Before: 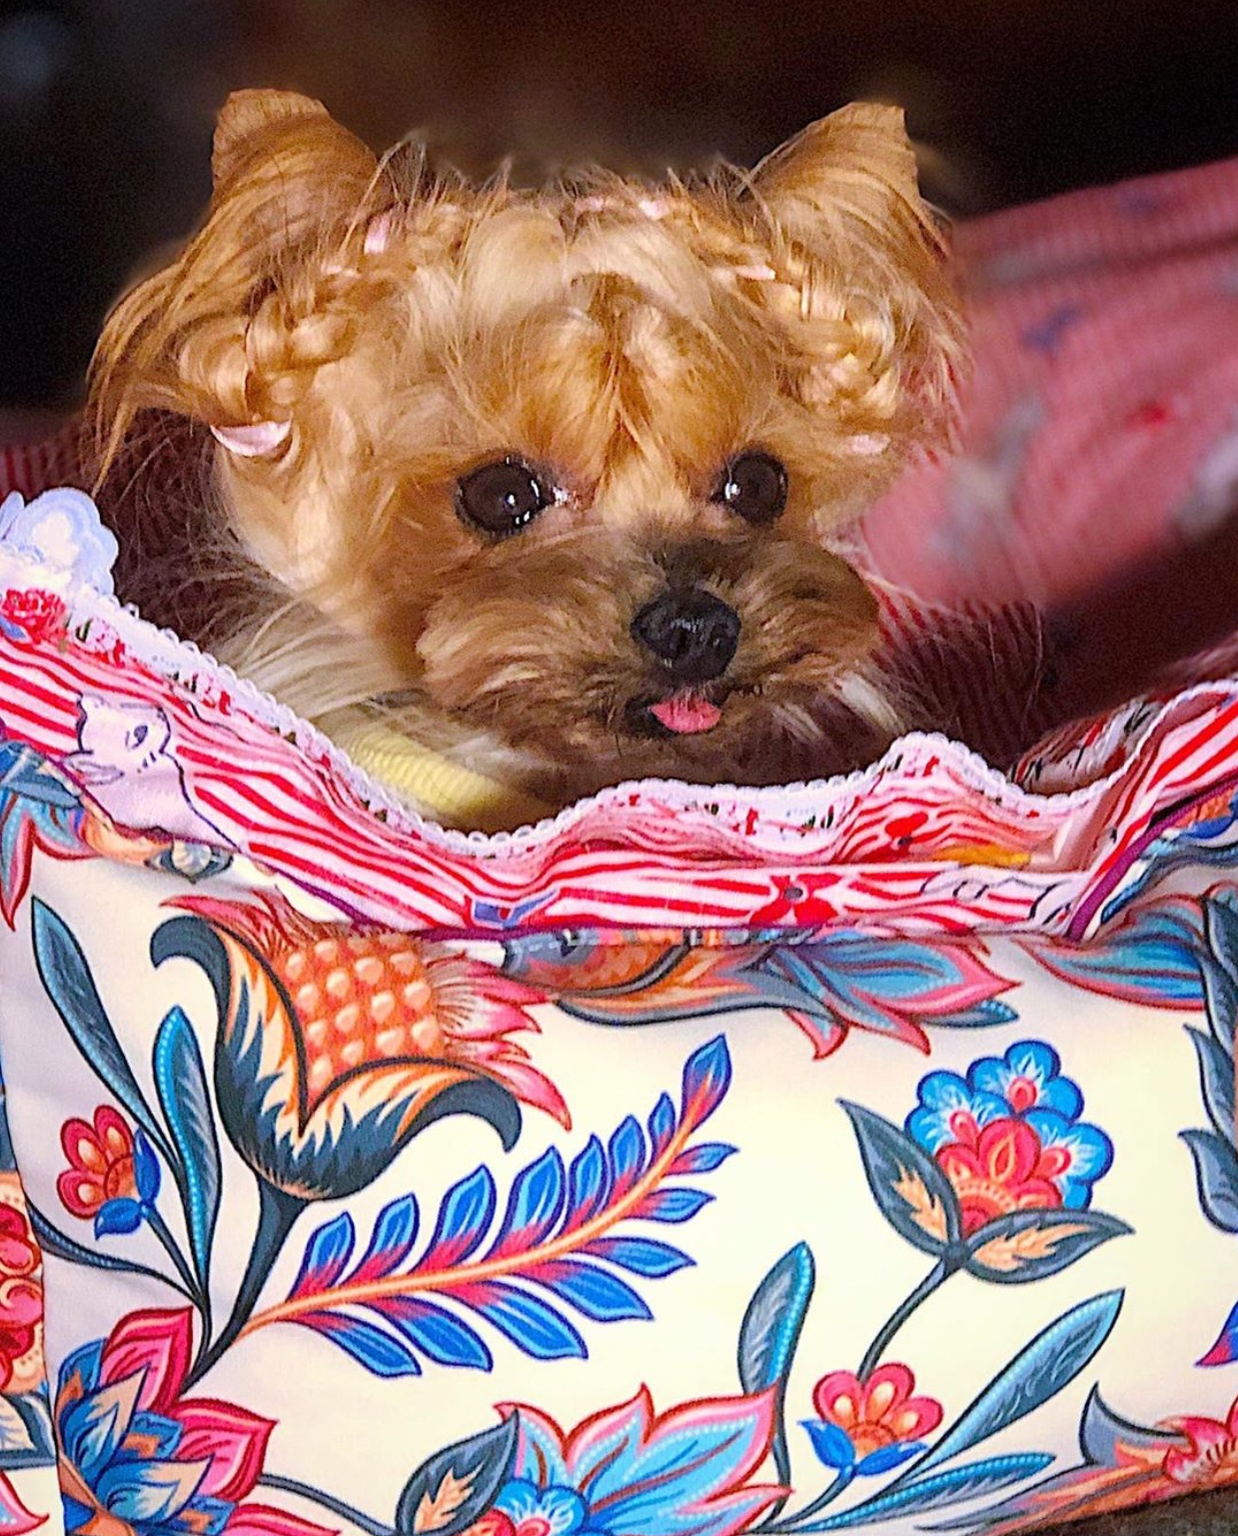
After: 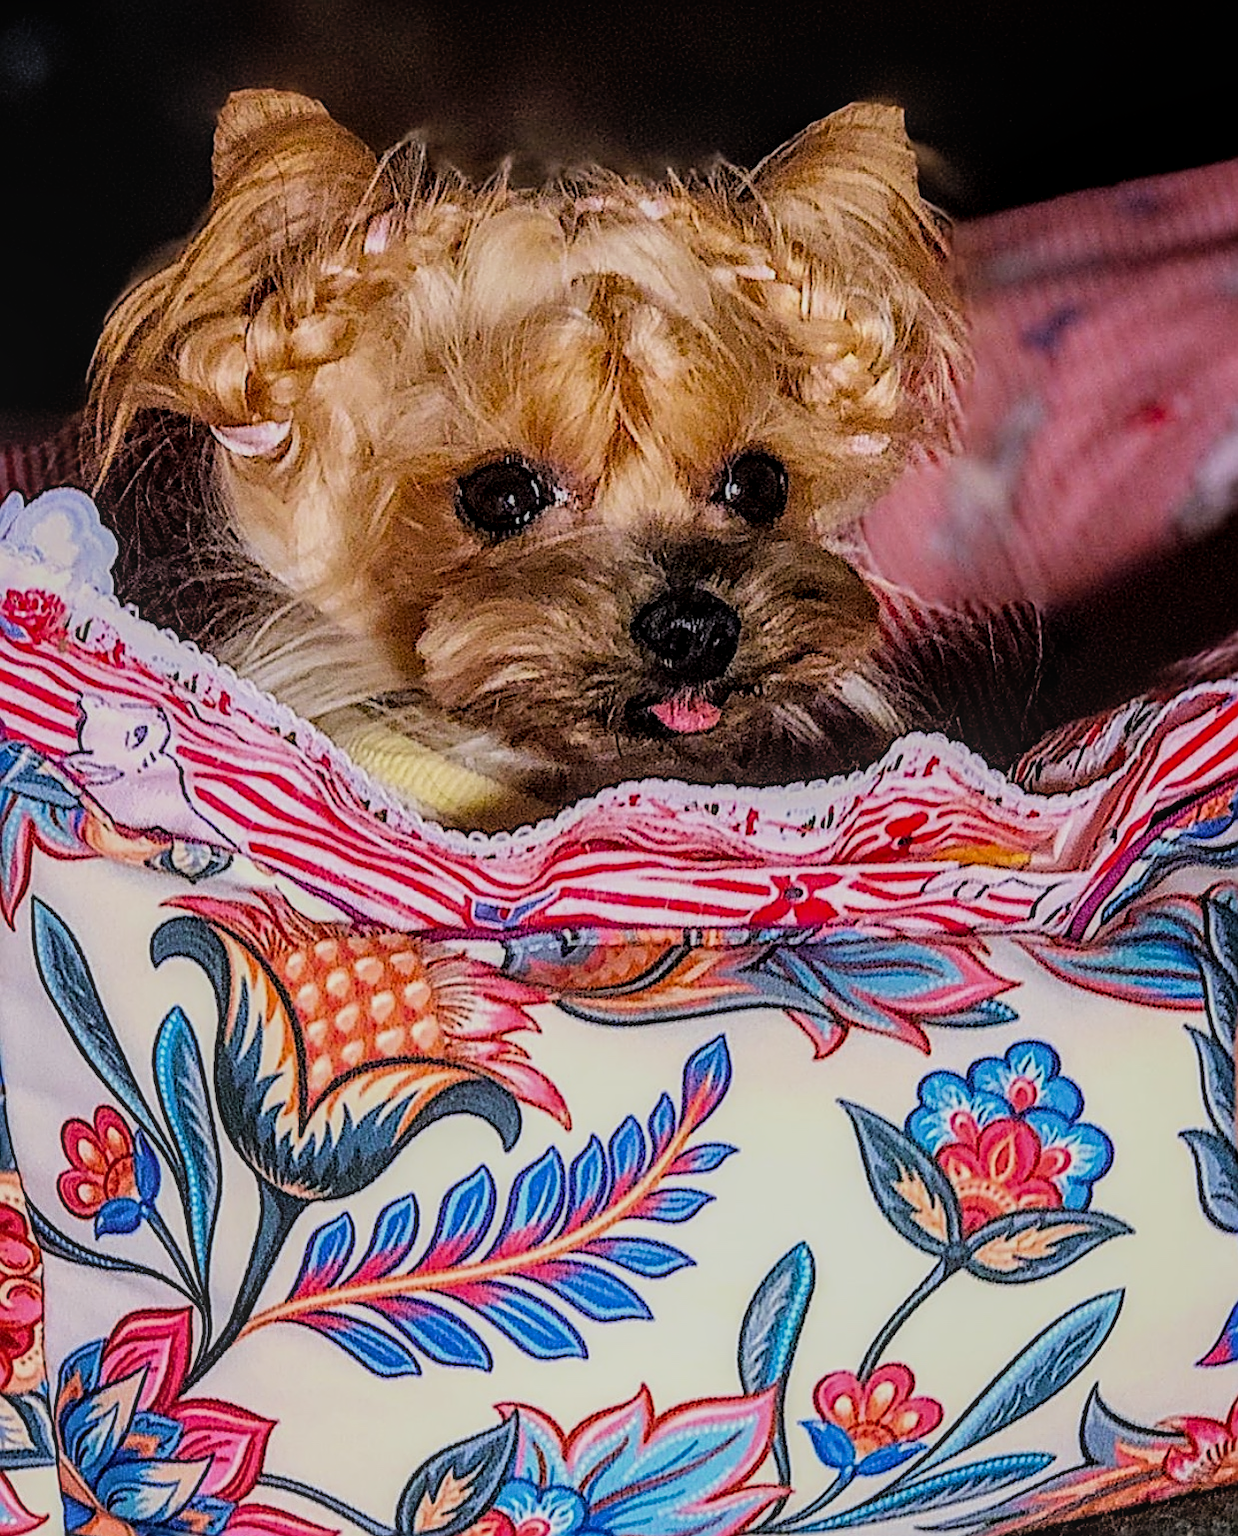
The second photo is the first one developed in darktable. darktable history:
sharpen: amount 0.893
local contrast: highlights 2%, shadows 4%, detail 134%
exposure: exposure -0.269 EV, compensate highlight preservation false
filmic rgb: black relative exposure -7.49 EV, white relative exposure 5 EV, hardness 3.34, contrast 1.298
